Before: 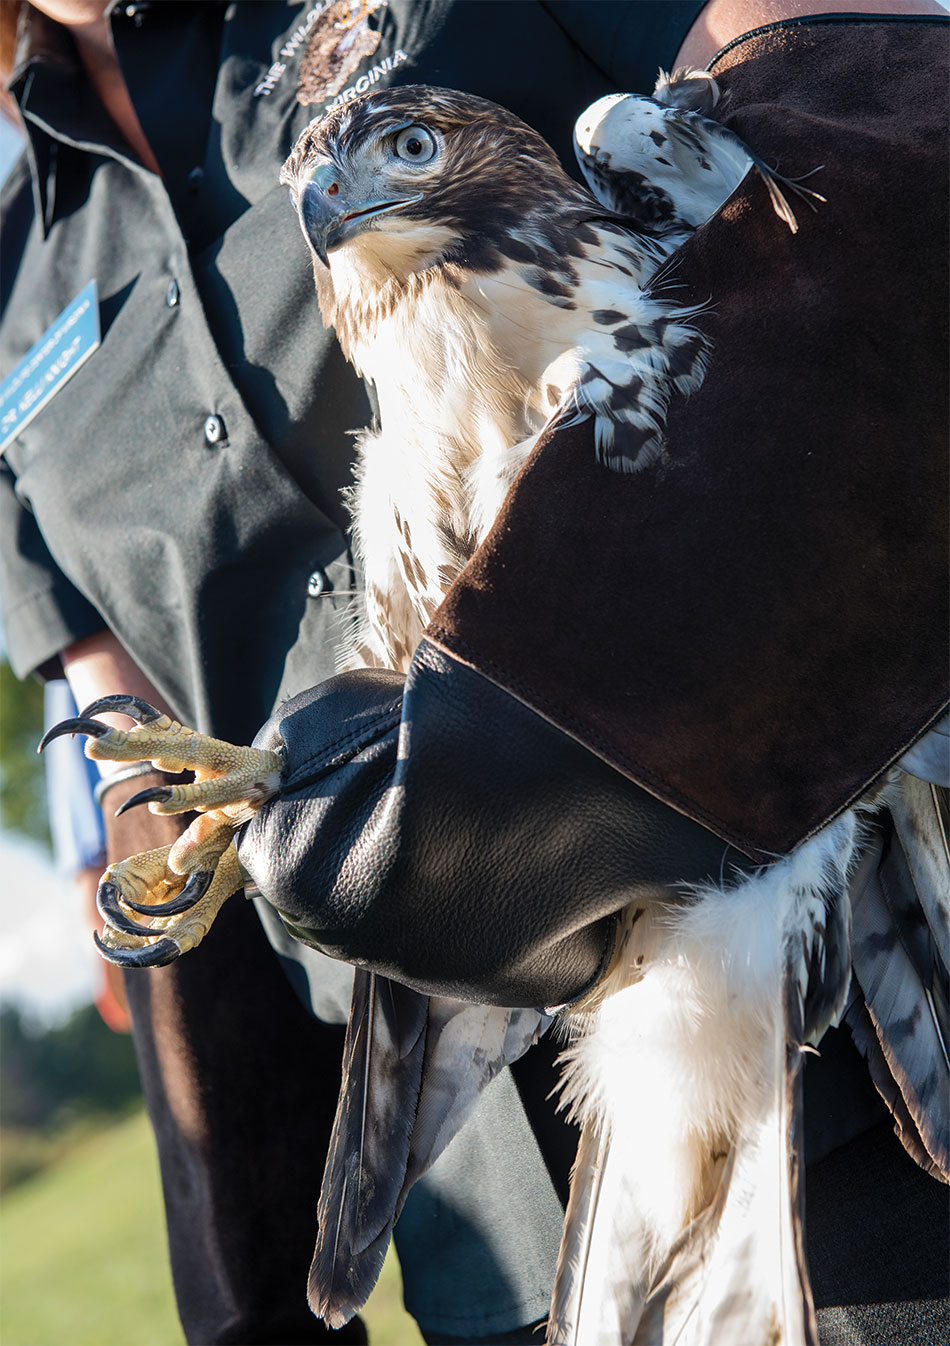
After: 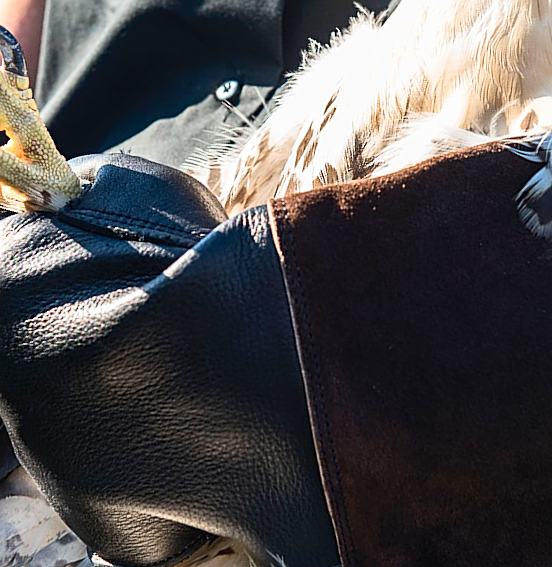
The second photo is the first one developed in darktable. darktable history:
contrast brightness saturation: contrast 0.232, brightness 0.108, saturation 0.293
sharpen: on, module defaults
crop and rotate: angle -44.37°, top 16.439%, right 0.815%, bottom 11.633%
